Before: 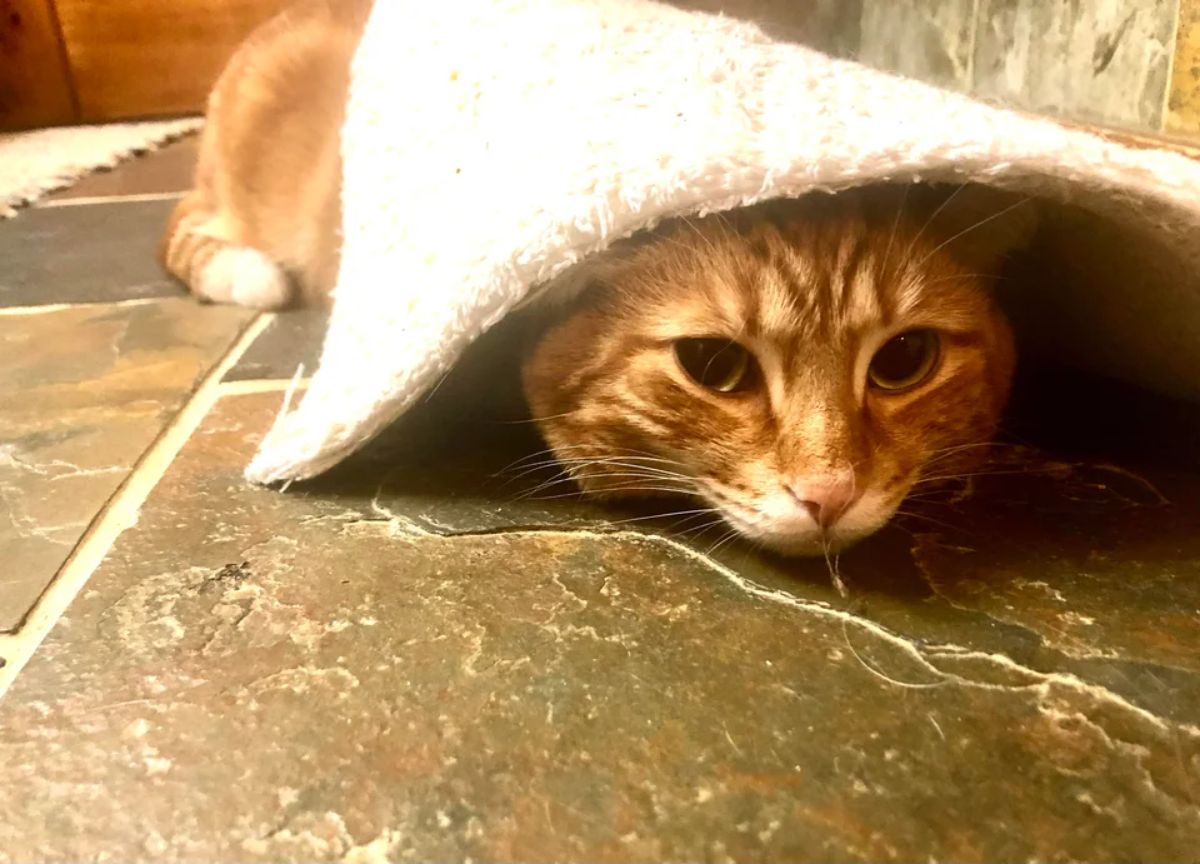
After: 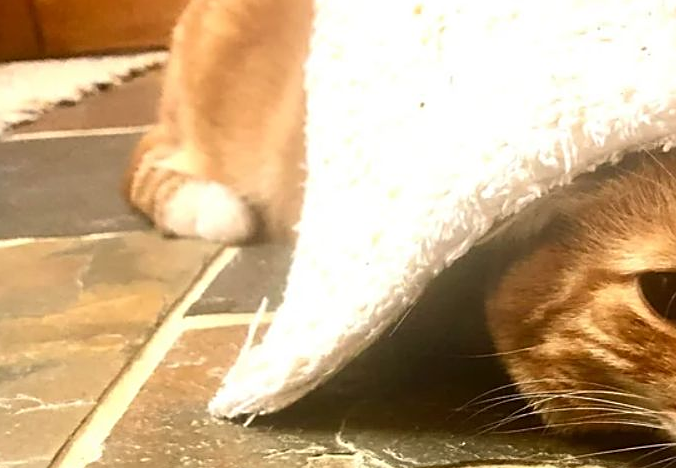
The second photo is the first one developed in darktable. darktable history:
sharpen: on, module defaults
crop and rotate: left 3.066%, top 7.675%, right 40.583%, bottom 38.108%
